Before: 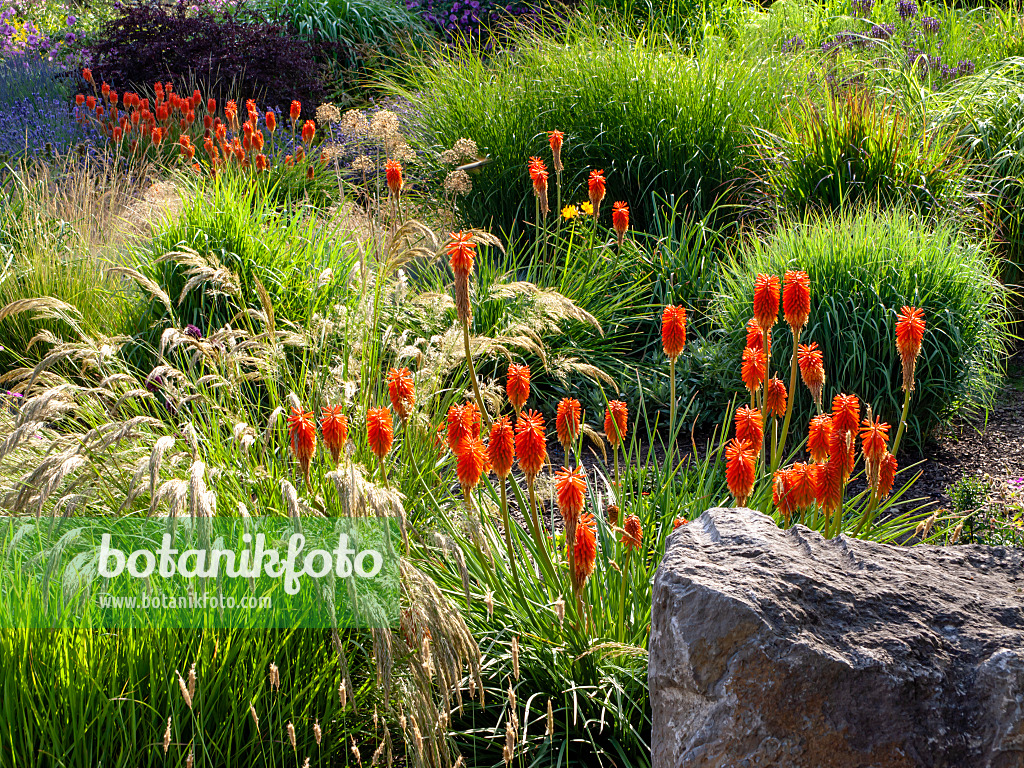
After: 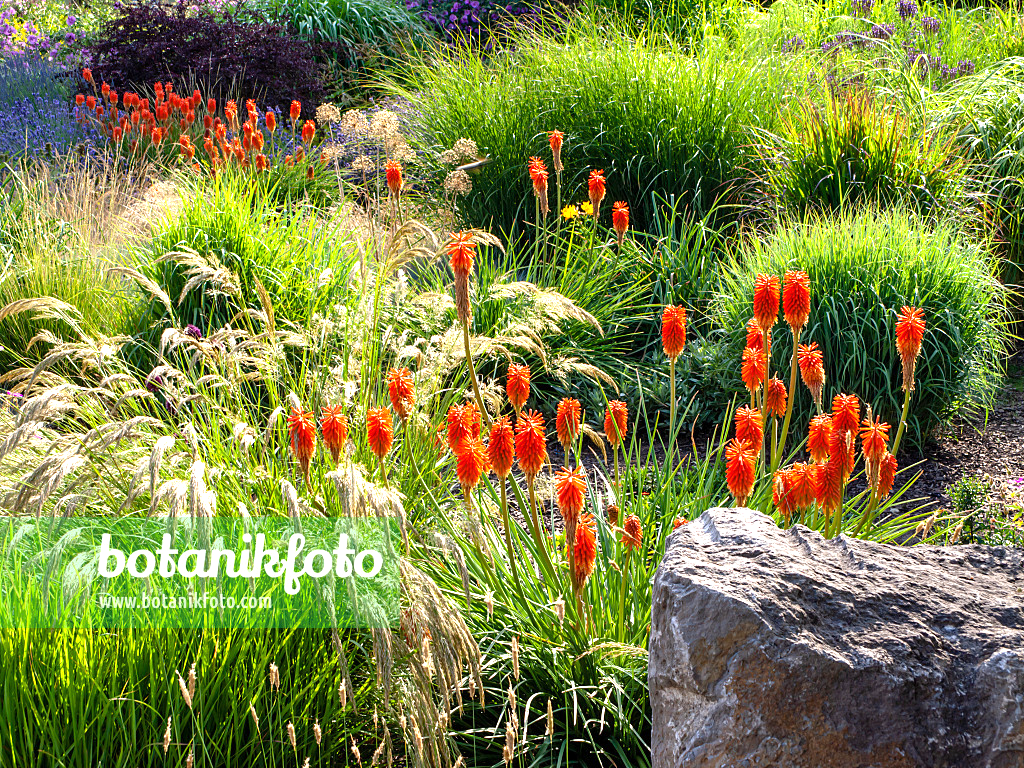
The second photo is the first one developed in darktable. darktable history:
exposure: exposure 0.642 EV, compensate exposure bias true, compensate highlight preservation false
